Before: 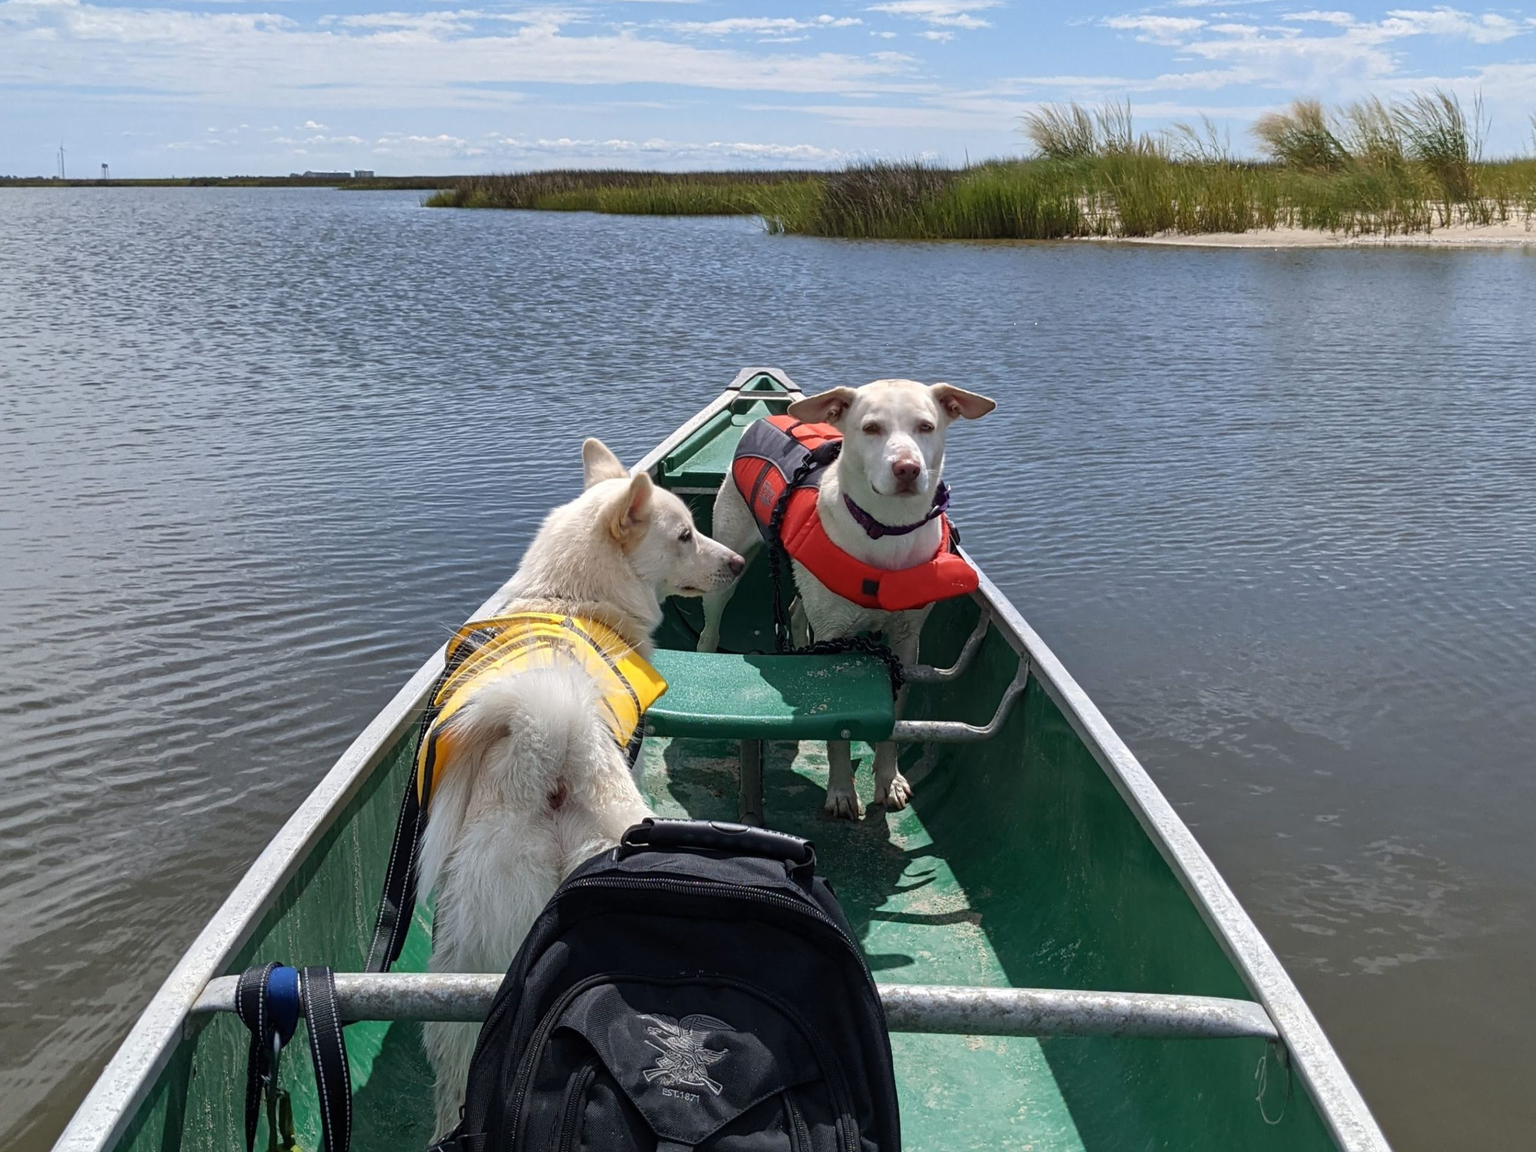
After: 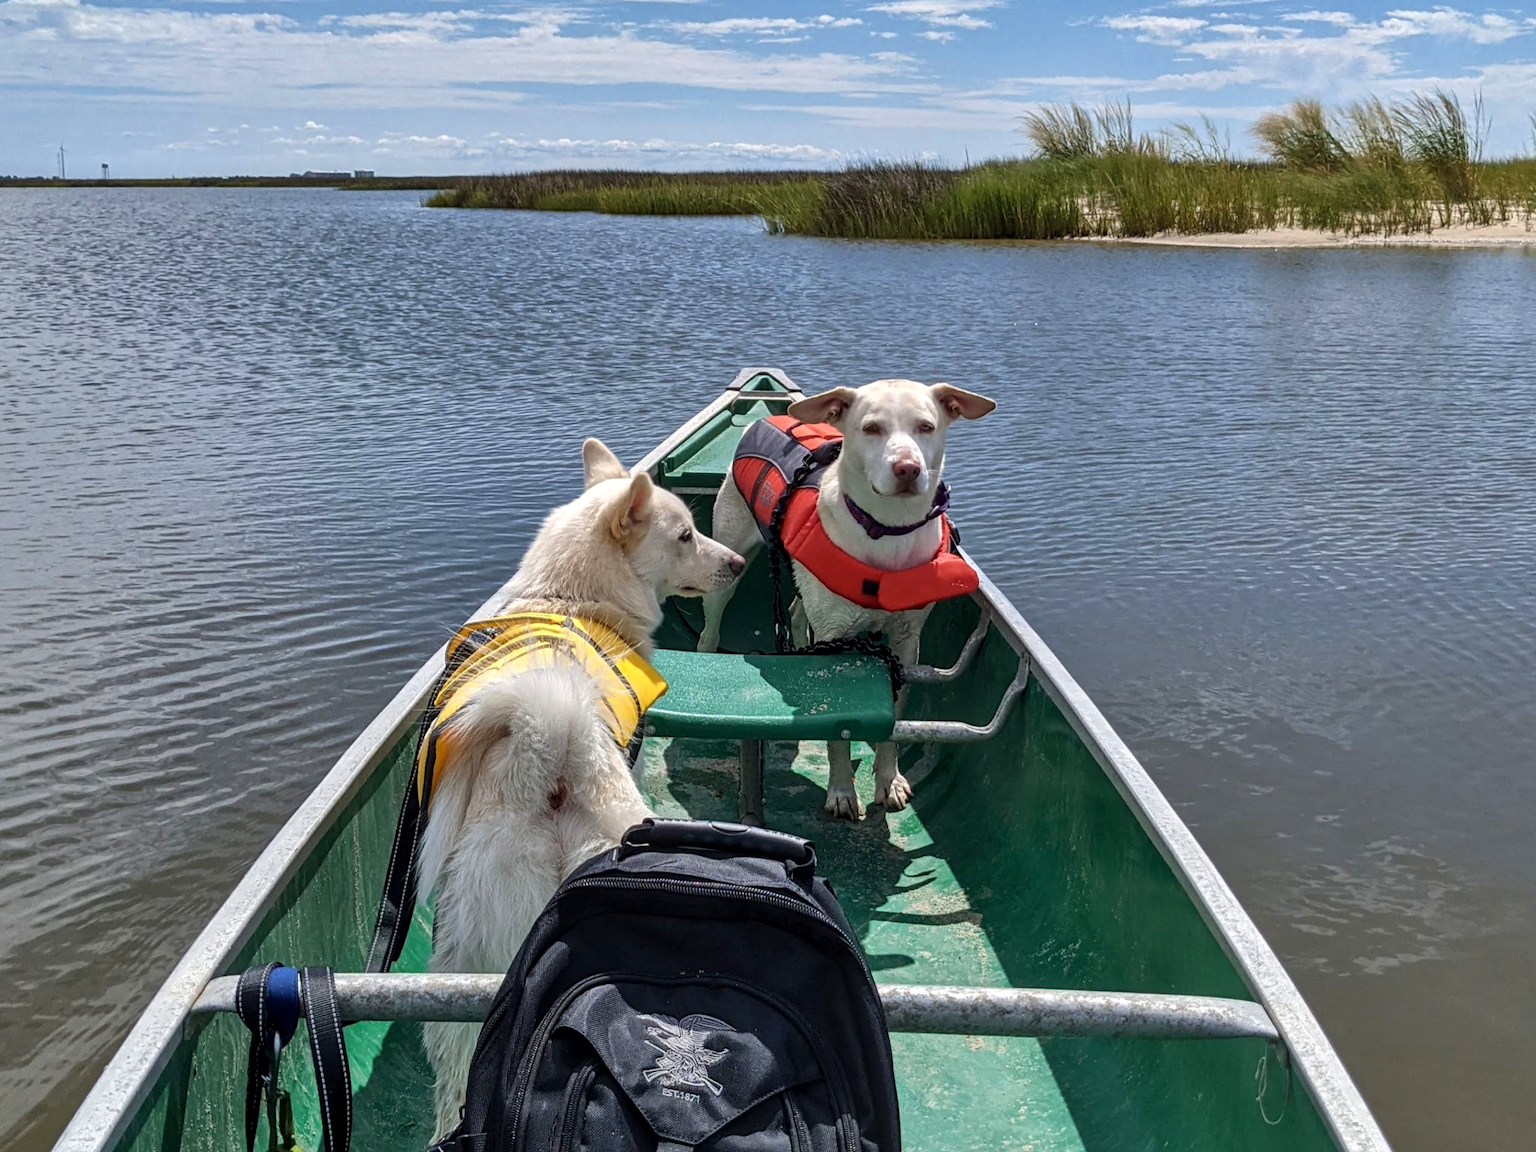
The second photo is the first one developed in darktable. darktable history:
velvia: strength 15.05%
shadows and highlights: soften with gaussian
local contrast: on, module defaults
